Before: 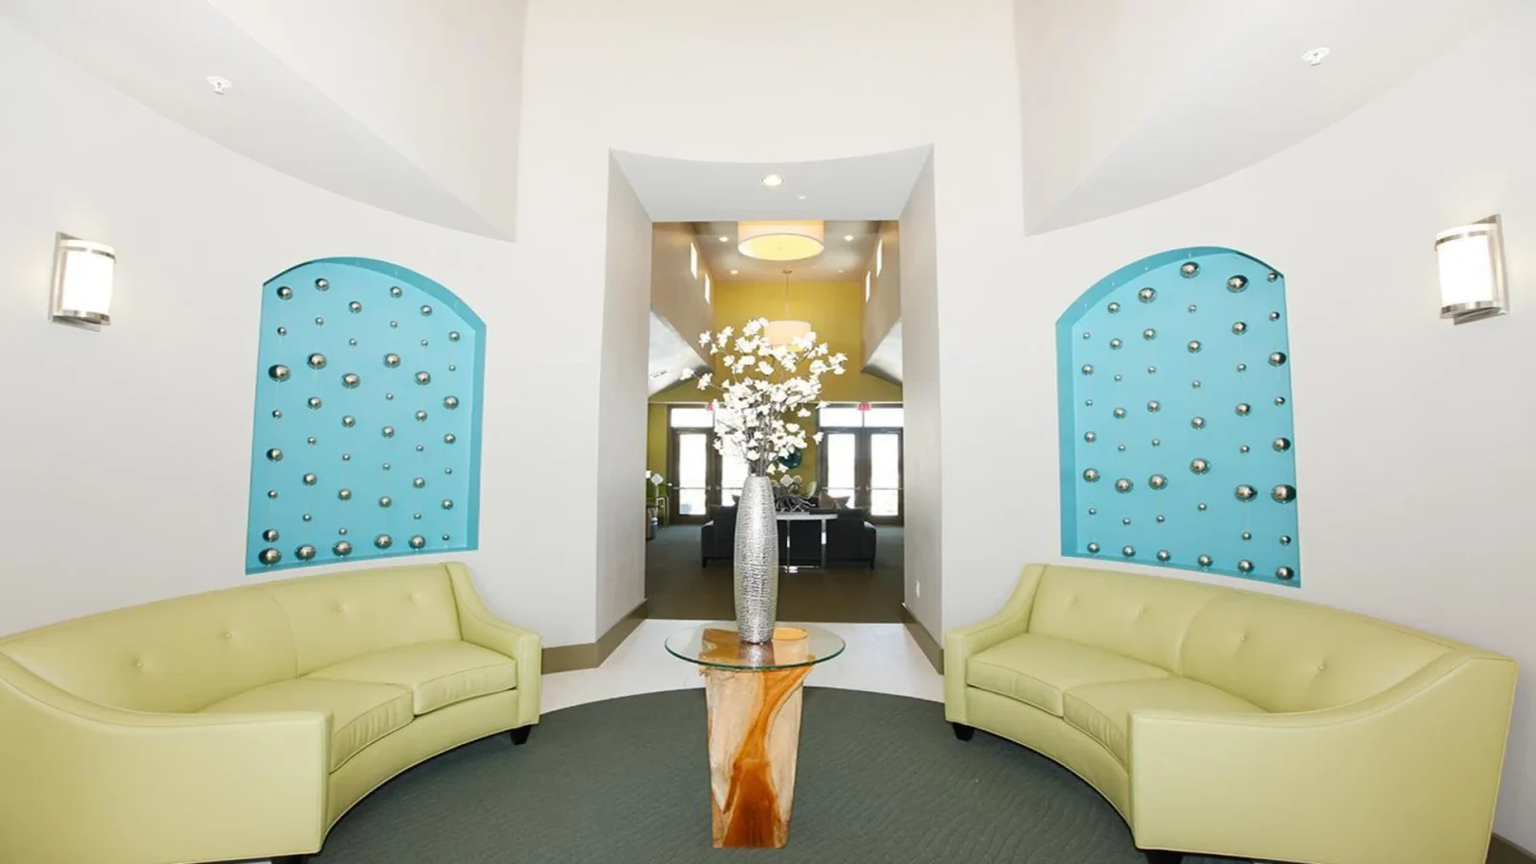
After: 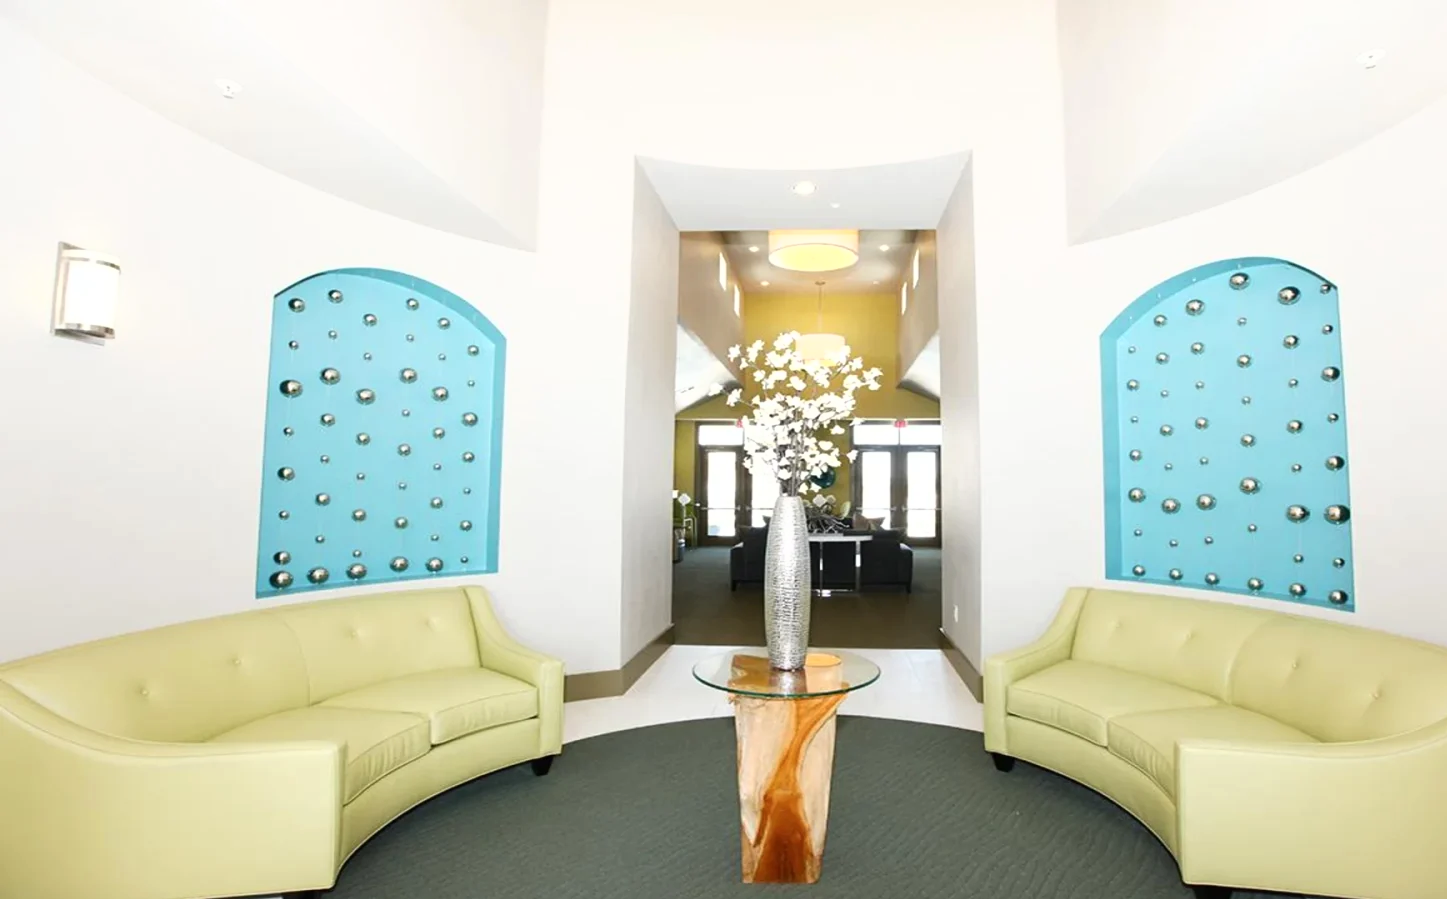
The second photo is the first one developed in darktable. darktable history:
crop: right 9.522%, bottom 0.033%
tone curve: curves: ch0 [(0, 0) (0.003, 0.002) (0.011, 0.009) (0.025, 0.021) (0.044, 0.037) (0.069, 0.058) (0.1, 0.083) (0.136, 0.122) (0.177, 0.165) (0.224, 0.216) (0.277, 0.277) (0.335, 0.344) (0.399, 0.418) (0.468, 0.499) (0.543, 0.586) (0.623, 0.679) (0.709, 0.779) (0.801, 0.877) (0.898, 0.977) (1, 1)], color space Lab, independent channels, preserve colors none
